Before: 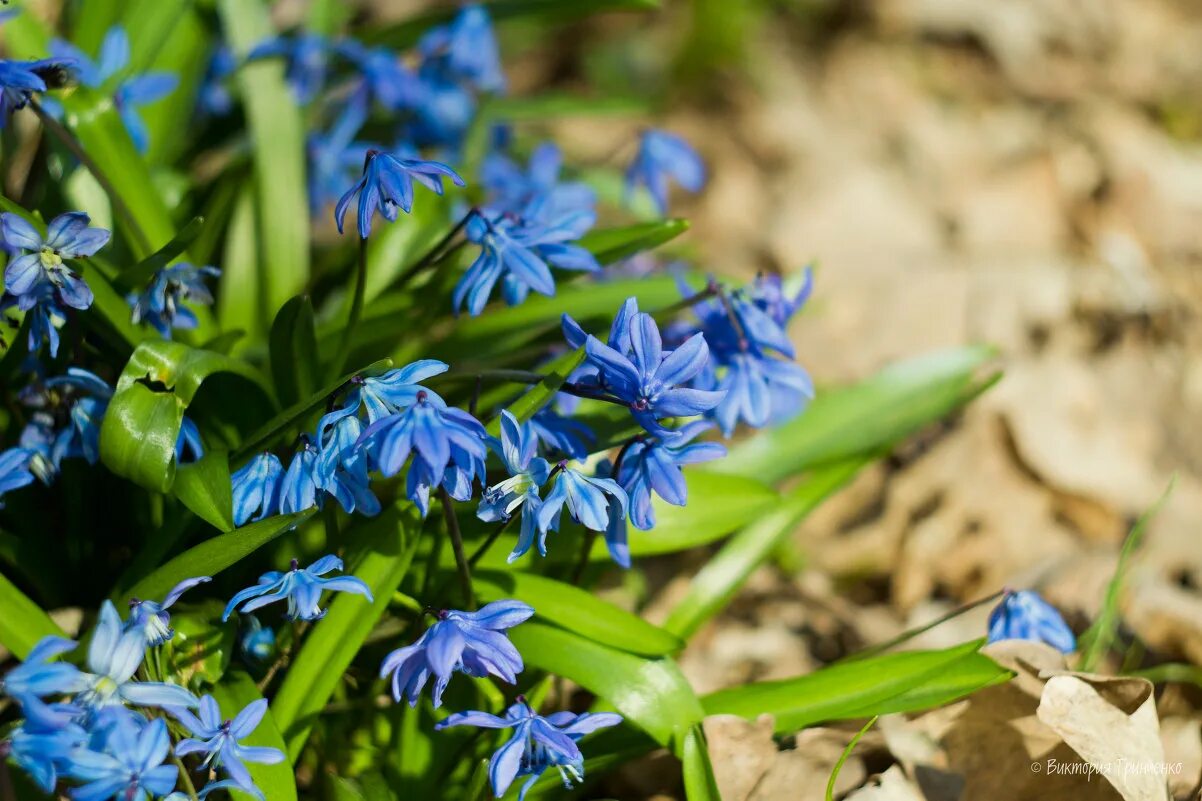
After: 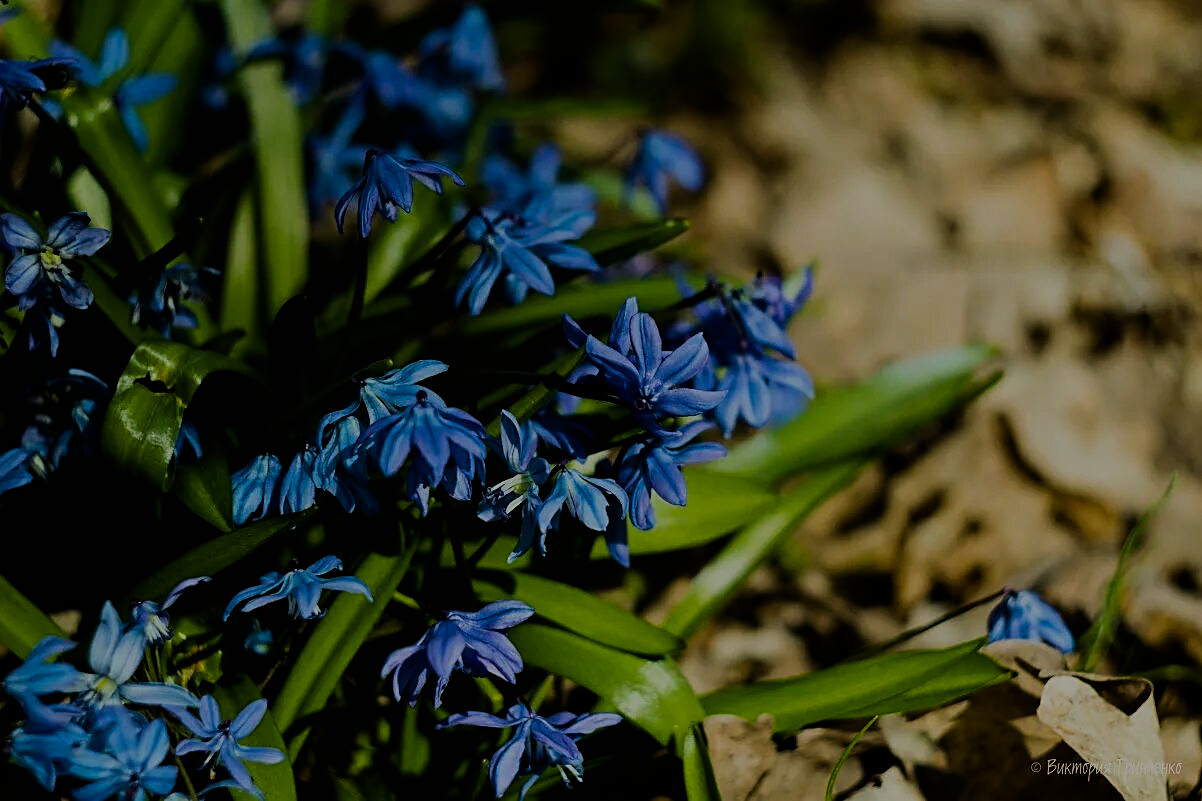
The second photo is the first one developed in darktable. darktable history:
color balance rgb: perceptual saturation grading › global saturation -2.142%, perceptual saturation grading › highlights -7.424%, perceptual saturation grading › mid-tones 8.021%, perceptual saturation grading › shadows 3.792%, global vibrance 35.709%, contrast 10.286%
filmic rgb: black relative exposure -7.65 EV, white relative exposure 4.56 EV, threshold 5.95 EV, hardness 3.61, enable highlight reconstruction true
sharpen: on, module defaults
exposure: exposure -2.406 EV, compensate highlight preservation false
haze removal: strength 0.285, distance 0.252, compatibility mode true, adaptive false
tone equalizer: -8 EV -0.503 EV, -7 EV -0.308 EV, -6 EV -0.099 EV, -5 EV 0.45 EV, -4 EV 0.96 EV, -3 EV 0.815 EV, -2 EV -0.012 EV, -1 EV 0.124 EV, +0 EV -0.02 EV, edges refinement/feathering 500, mask exposure compensation -1.57 EV, preserve details no
